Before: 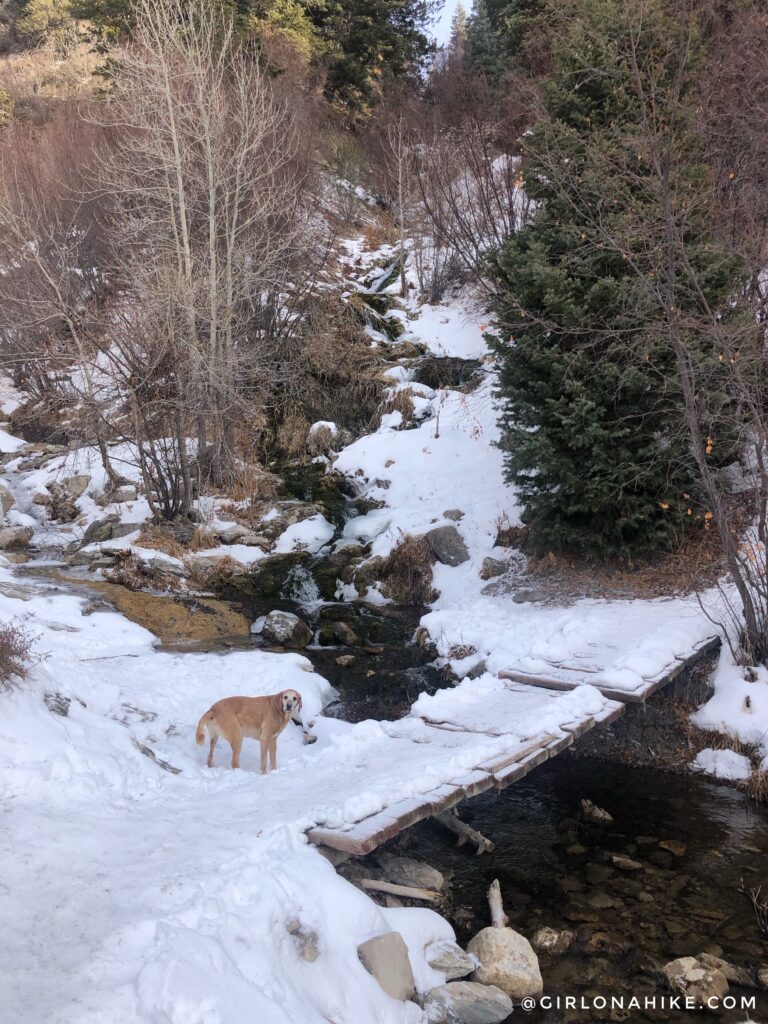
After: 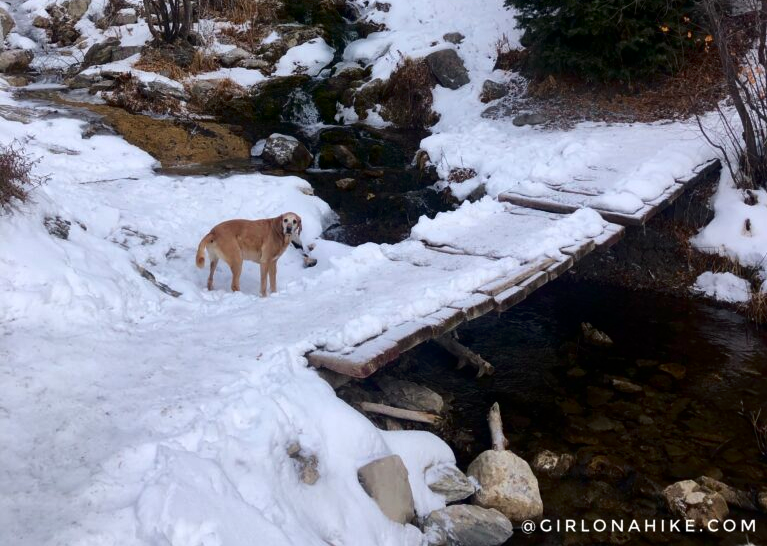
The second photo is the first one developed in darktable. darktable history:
contrast brightness saturation: contrast 0.126, brightness -0.226, saturation 0.144
crop and rotate: top 46.598%, right 0.079%
